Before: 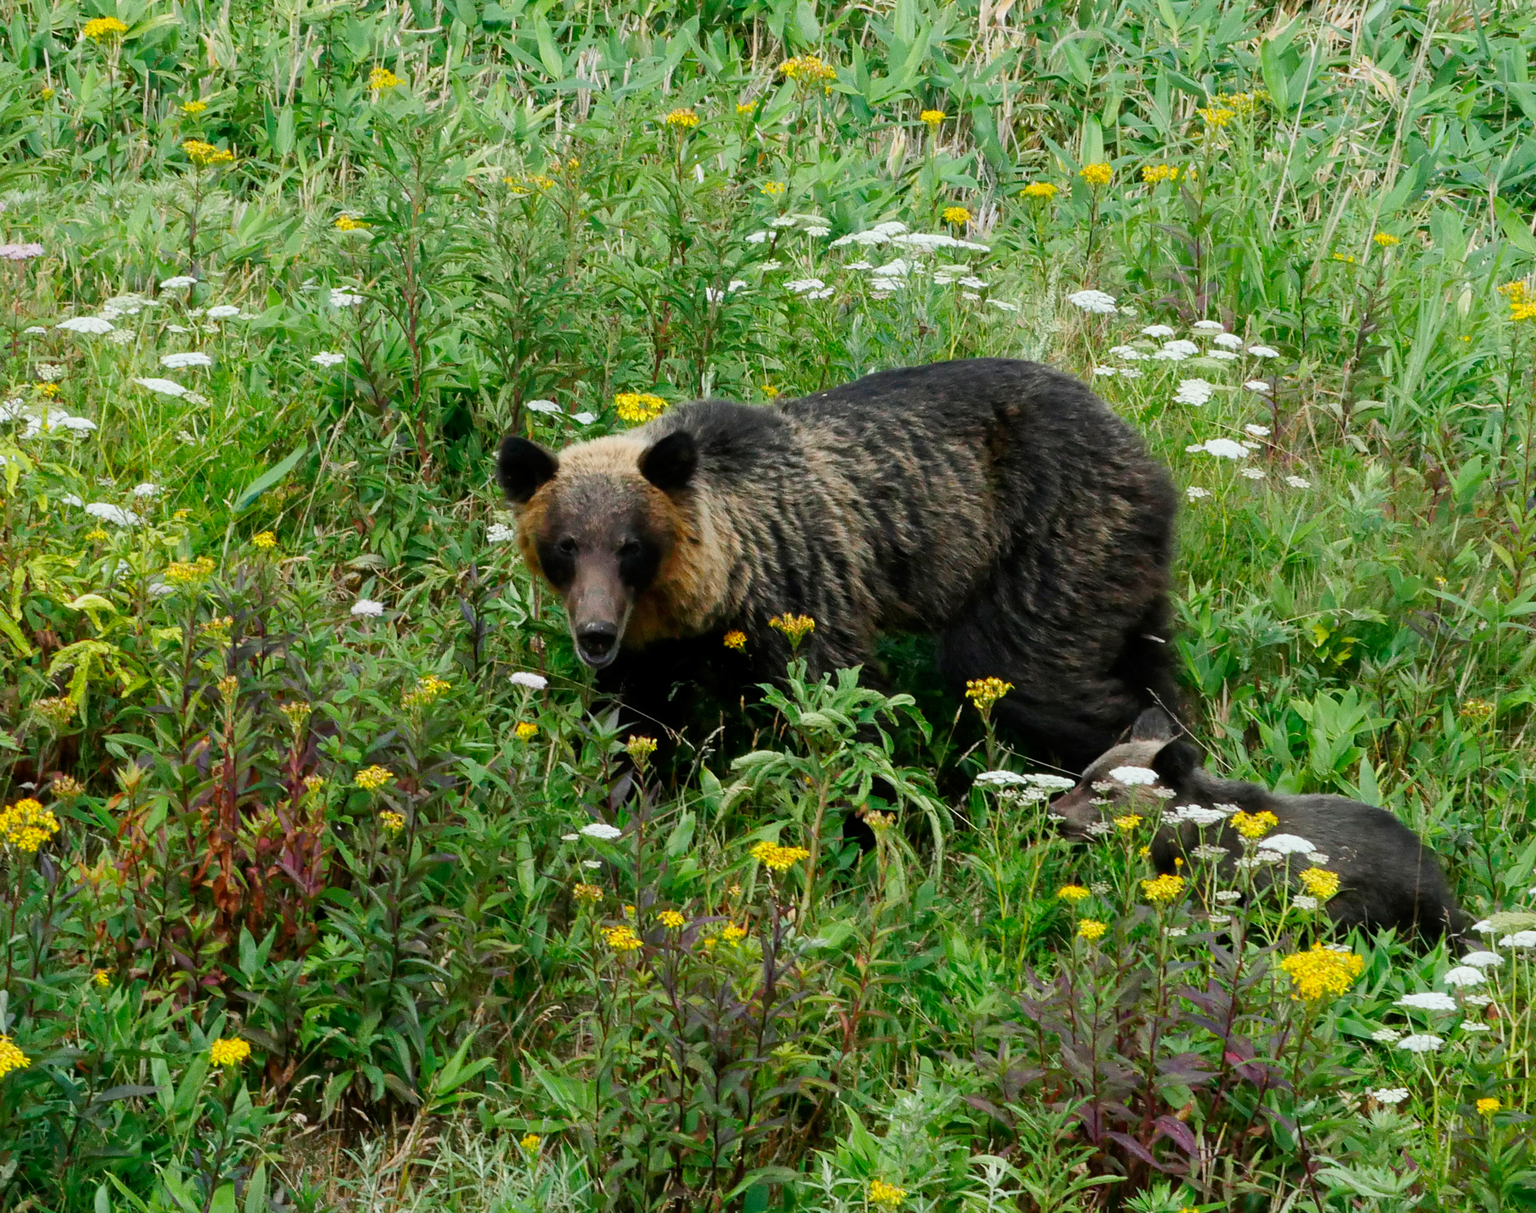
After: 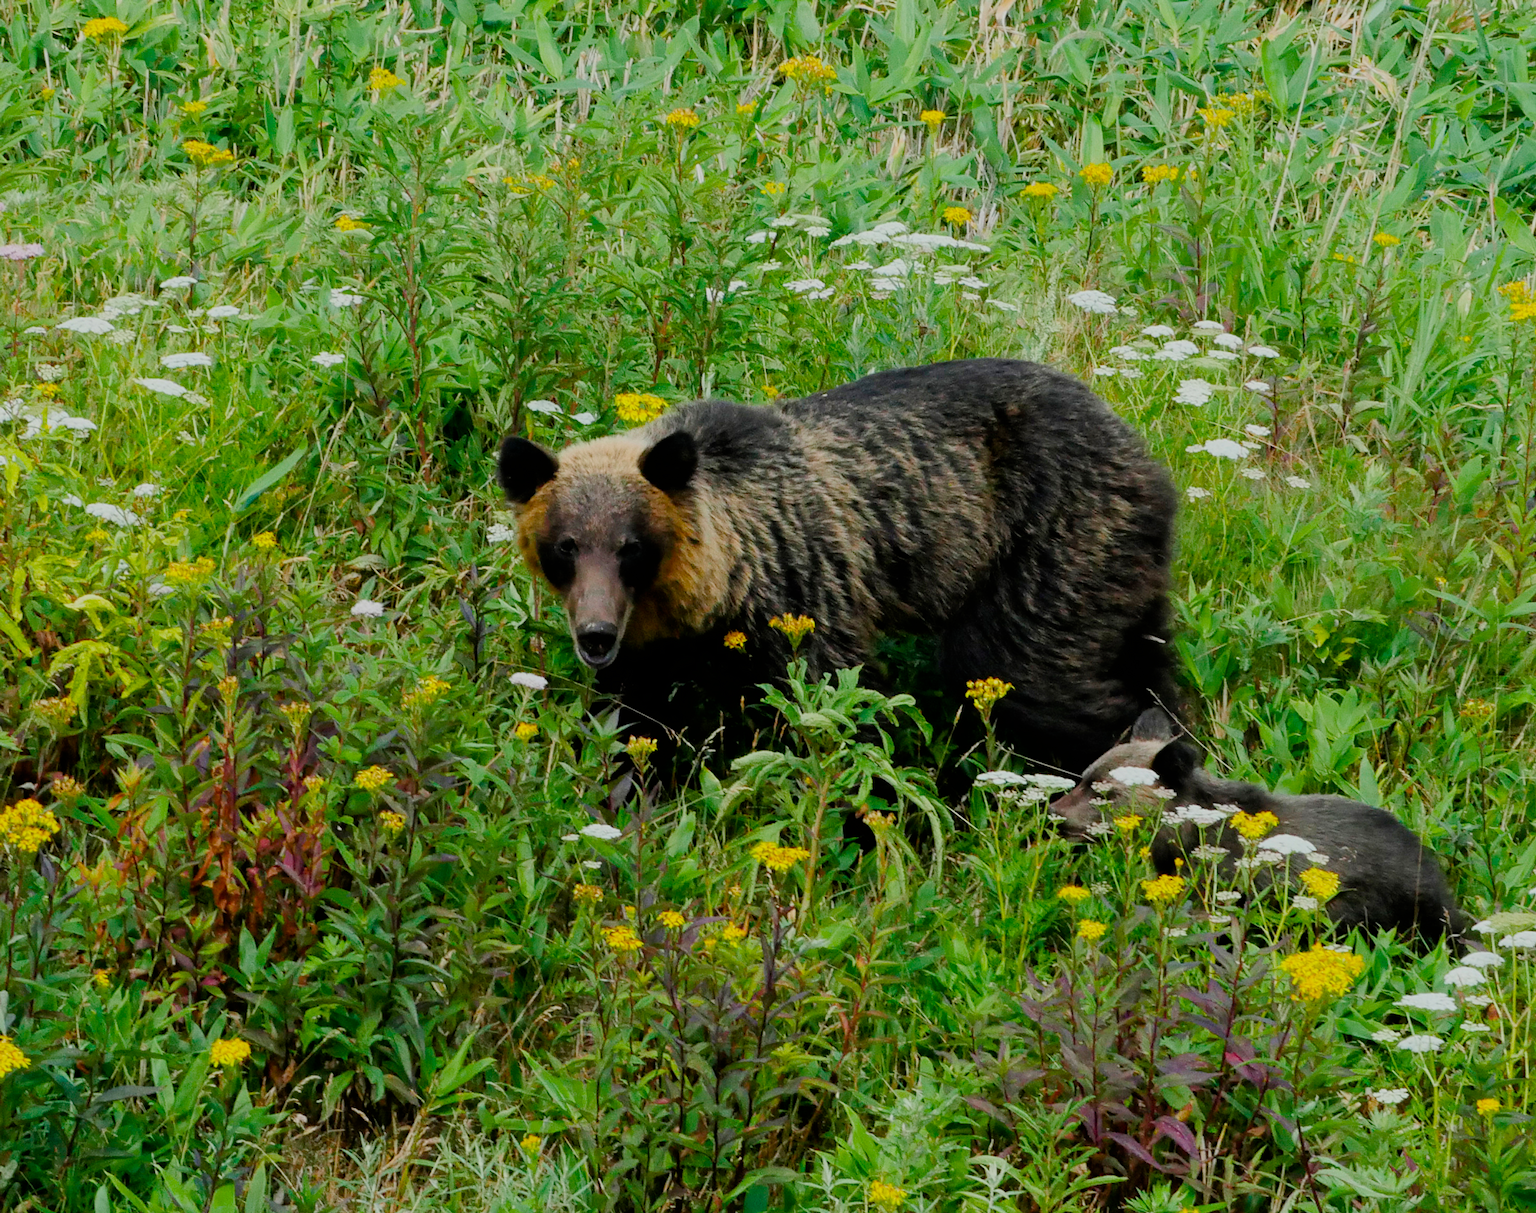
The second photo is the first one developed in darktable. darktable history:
filmic rgb: hardness 4.17, contrast 0.921
color balance rgb: perceptual saturation grading › global saturation 20%, global vibrance 10%
